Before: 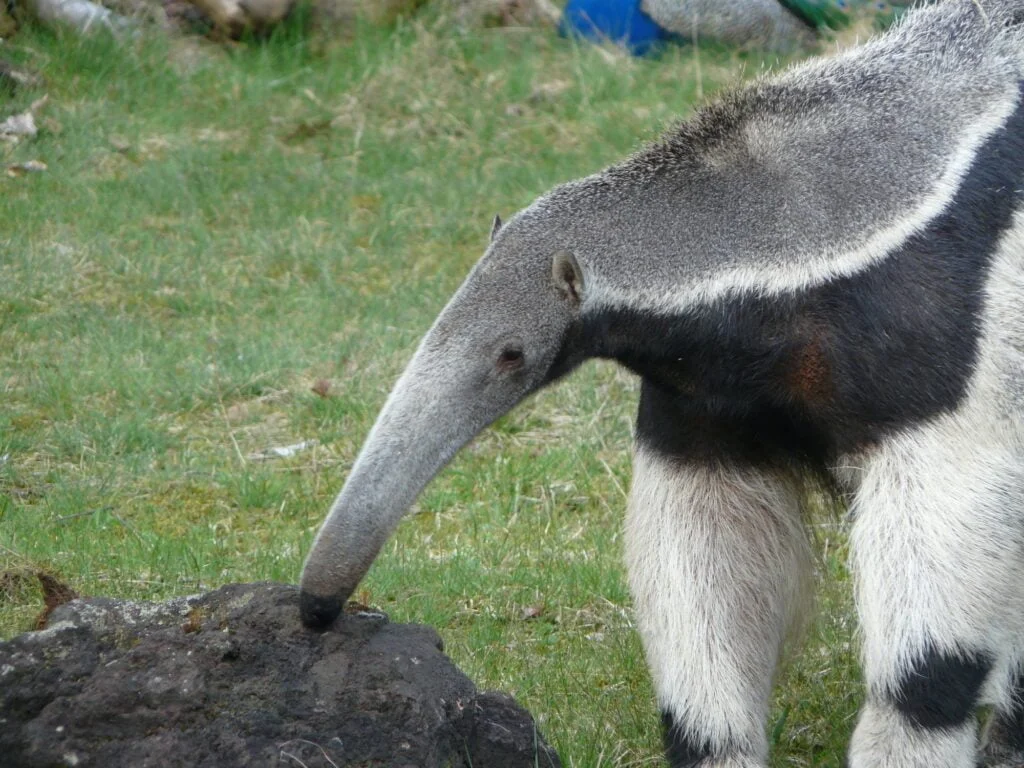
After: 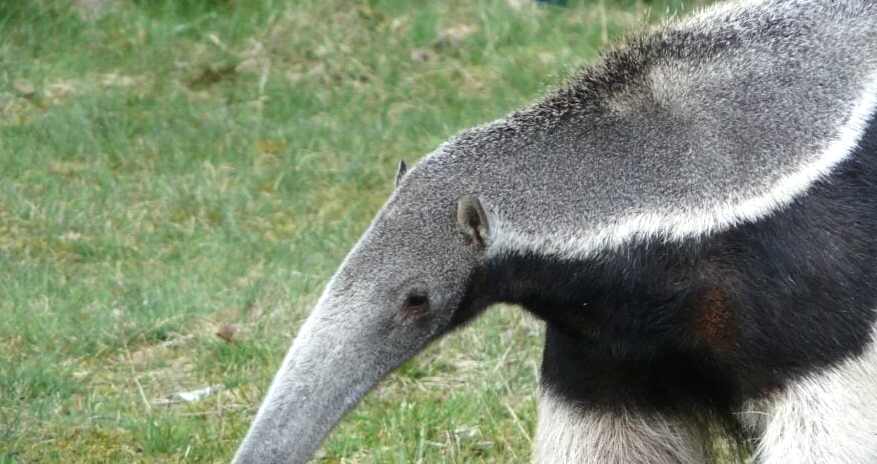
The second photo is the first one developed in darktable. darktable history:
vignetting: fall-off start 97.23%, saturation -0.024, center (-0.033, -0.042), width/height ratio 1.179, unbound false
crop and rotate: left 9.345%, top 7.22%, right 4.982%, bottom 32.331%
tone equalizer: -8 EV -0.417 EV, -7 EV -0.389 EV, -6 EV -0.333 EV, -5 EV -0.222 EV, -3 EV 0.222 EV, -2 EV 0.333 EV, -1 EV 0.389 EV, +0 EV 0.417 EV, edges refinement/feathering 500, mask exposure compensation -1.57 EV, preserve details no
